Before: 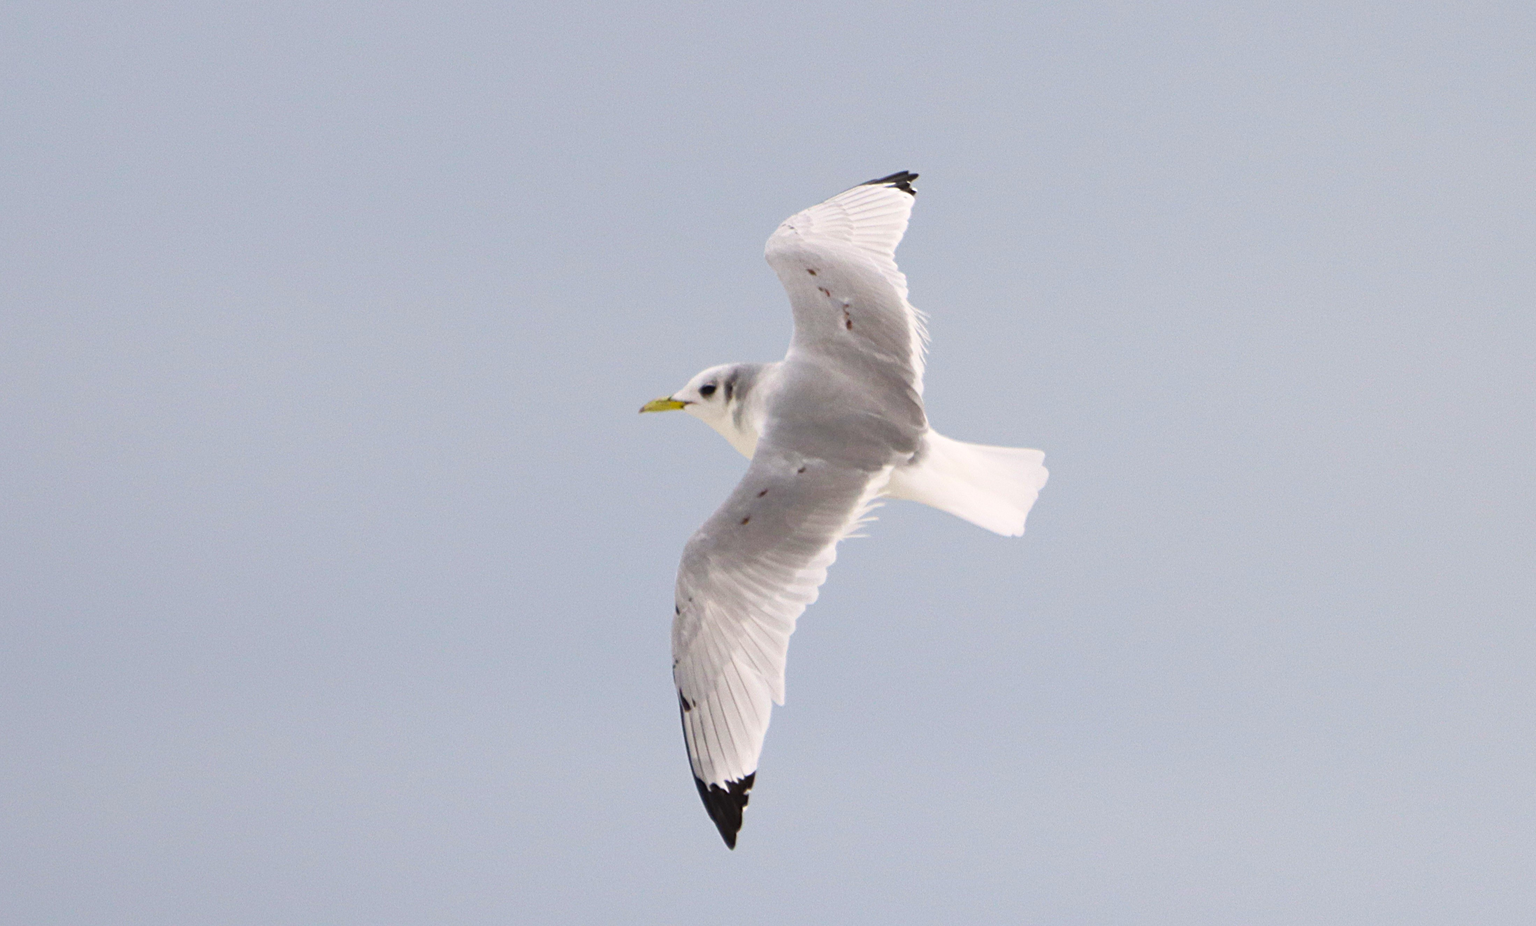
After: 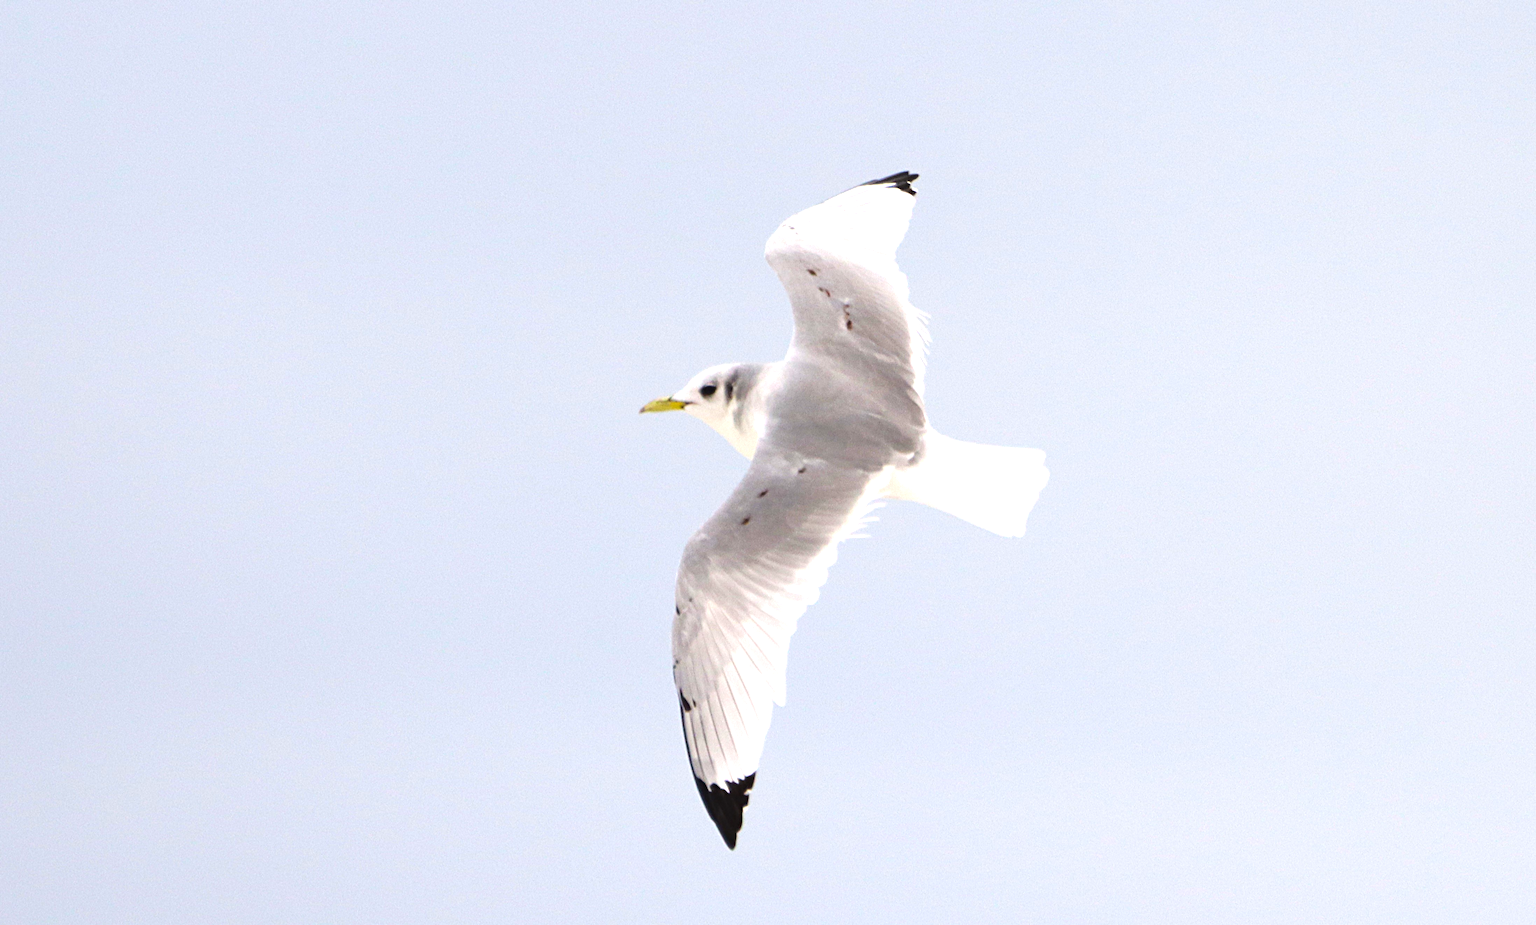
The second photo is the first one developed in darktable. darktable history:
exposure: black level correction 0, exposure 0.704 EV, compensate exposure bias true, compensate highlight preservation false
base curve: curves: ch0 [(0, 0) (0.073, 0.04) (0.157, 0.139) (0.492, 0.492) (0.758, 0.758) (1, 1)]
